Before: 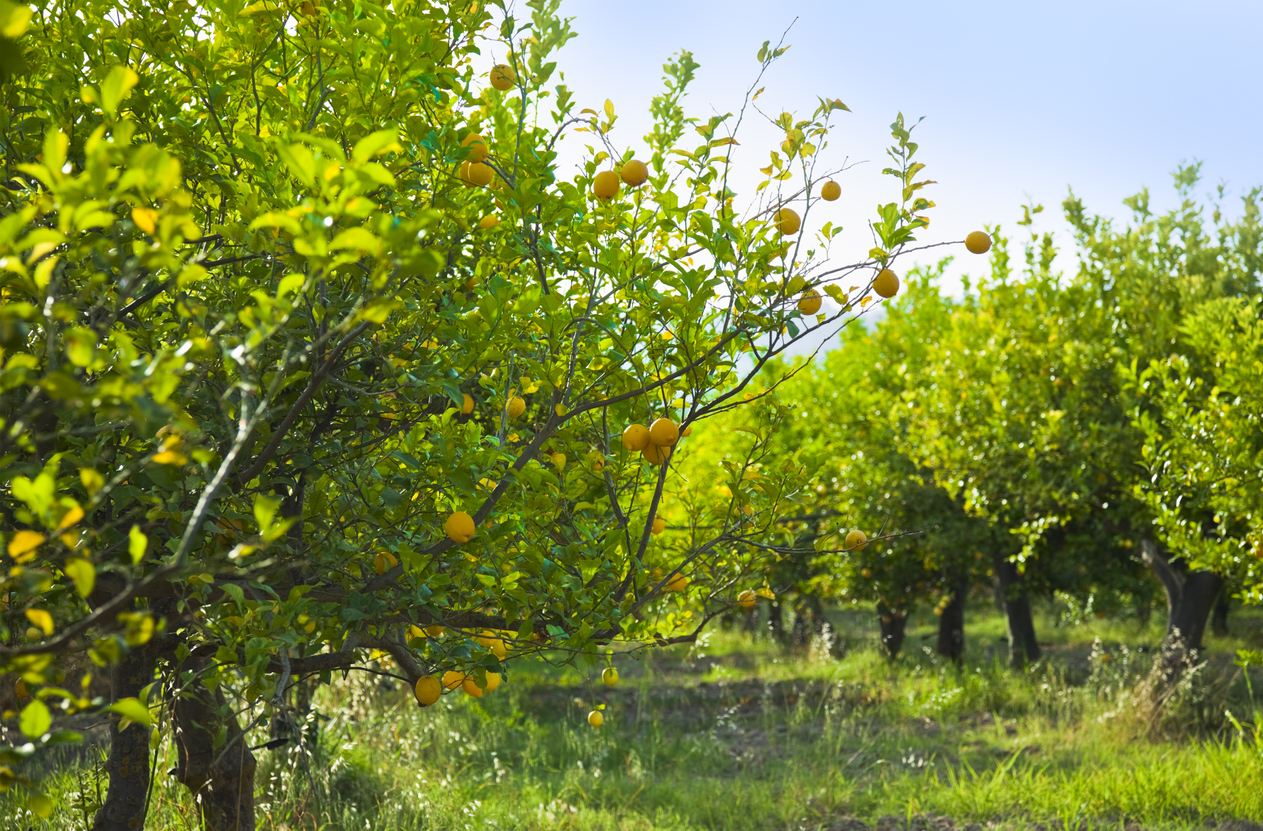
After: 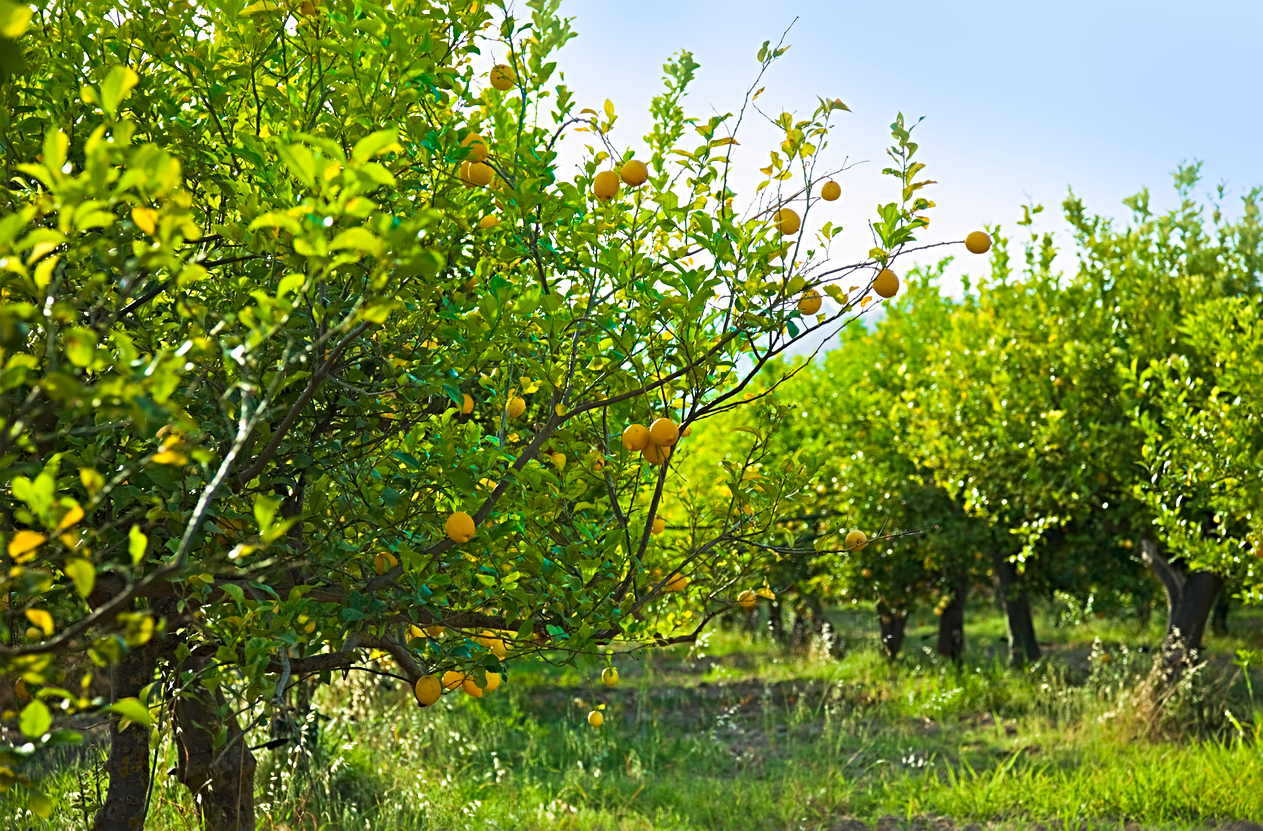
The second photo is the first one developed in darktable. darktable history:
sharpen: radius 3.959
velvia: strength 22.07%
